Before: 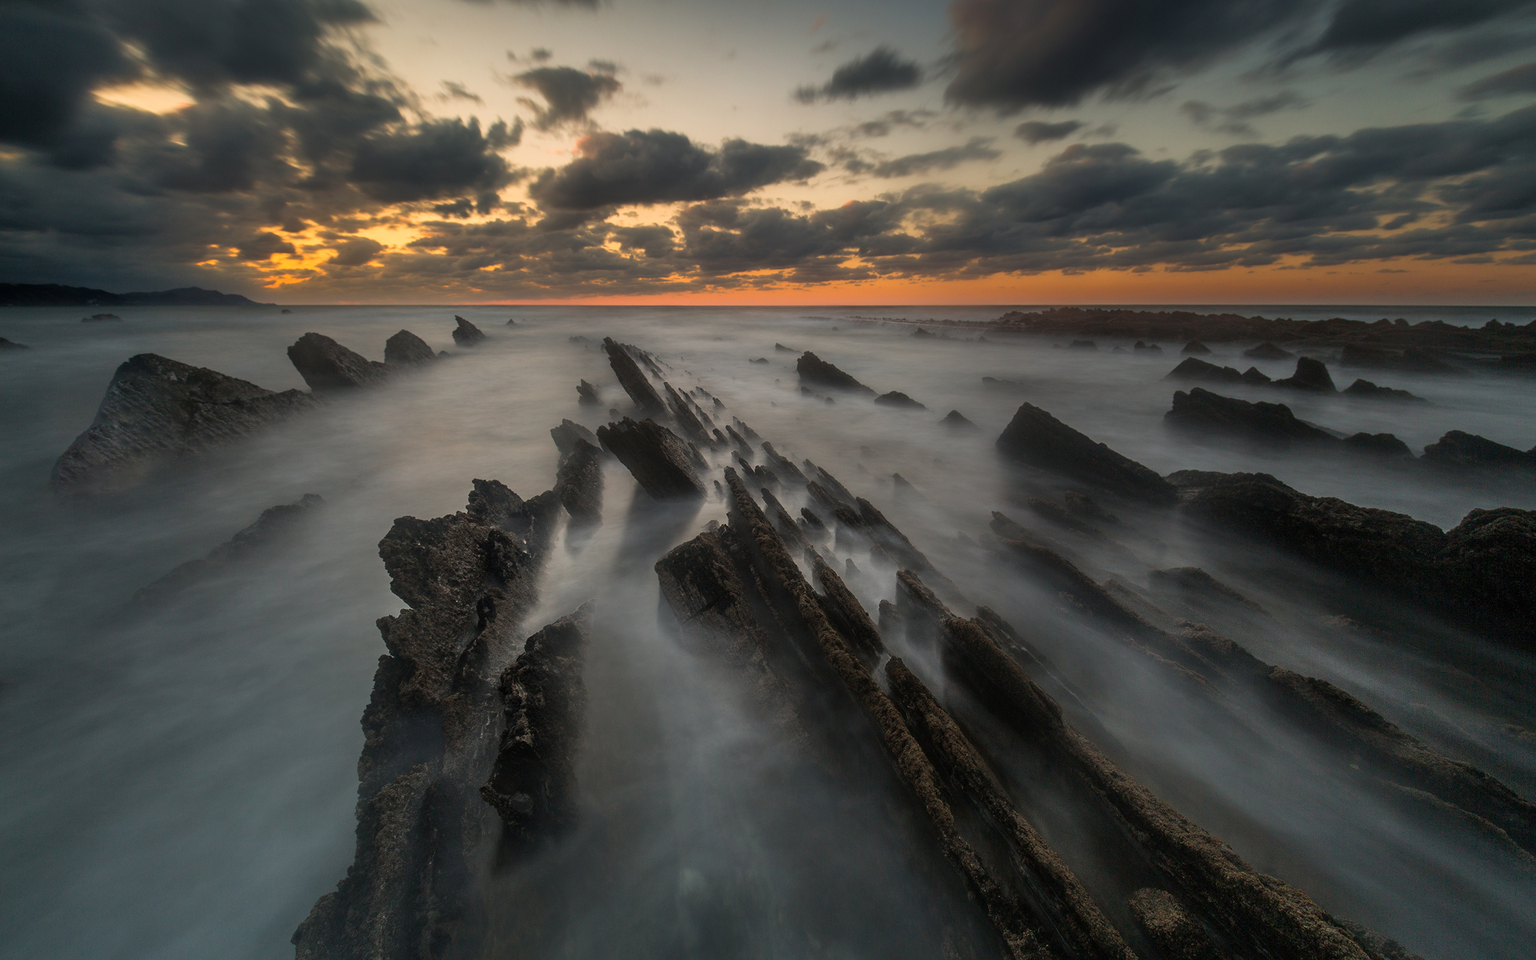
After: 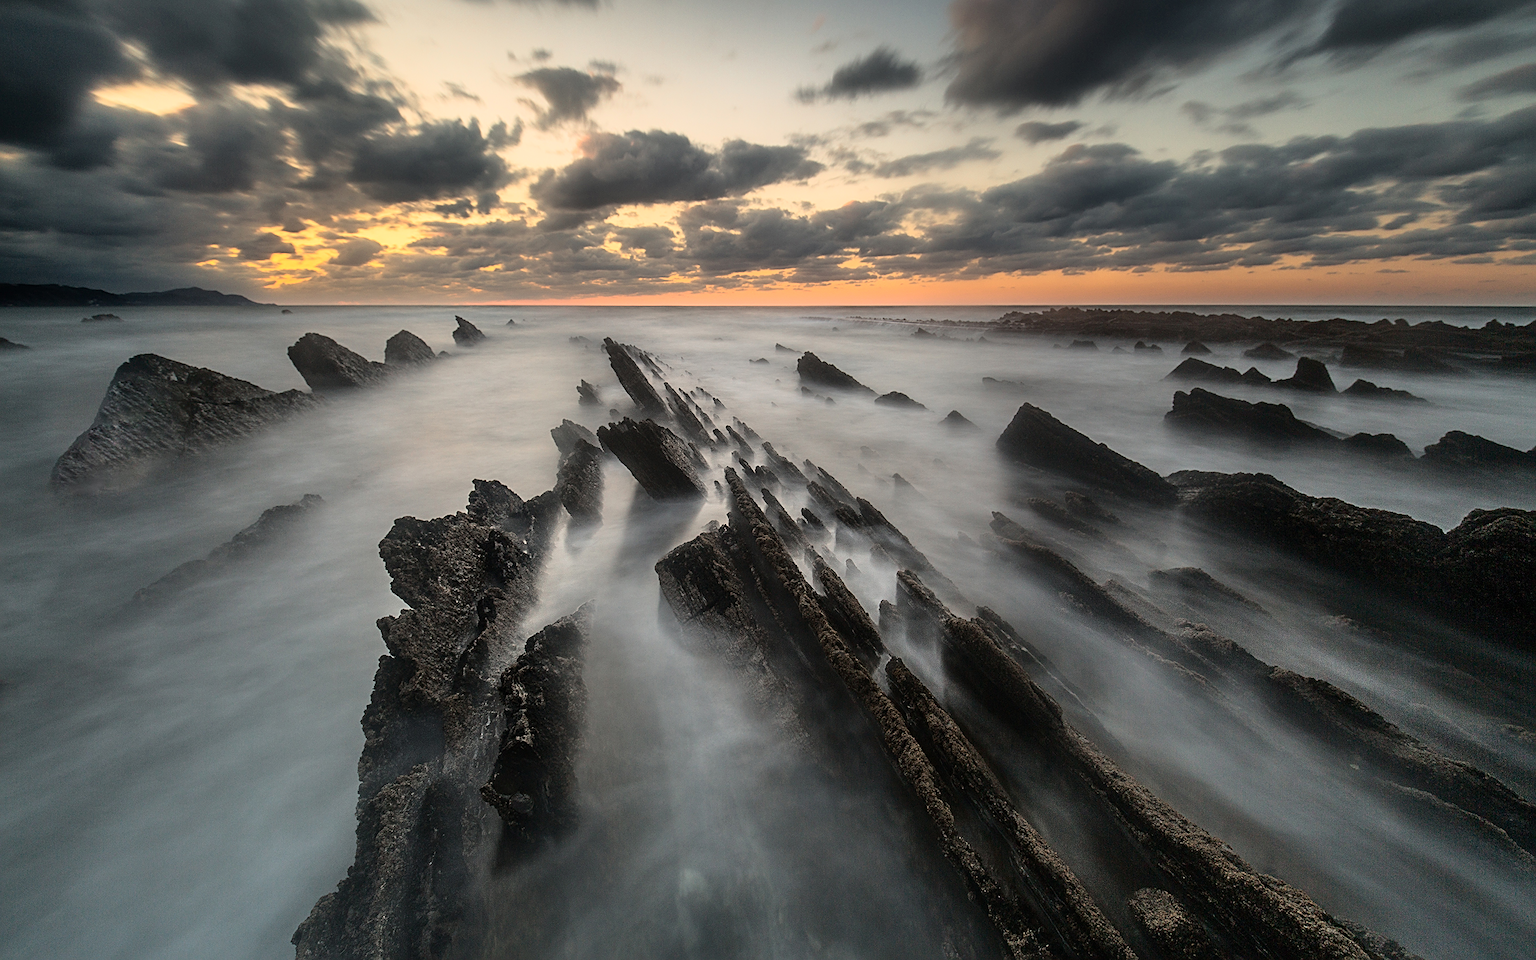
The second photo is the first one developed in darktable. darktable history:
sharpen: radius 2.531, amount 0.628
contrast brightness saturation: saturation -0.04
tone curve: curves: ch0 [(0, 0) (0.003, 0.003) (0.011, 0.01) (0.025, 0.023) (0.044, 0.041) (0.069, 0.064) (0.1, 0.094) (0.136, 0.143) (0.177, 0.205) (0.224, 0.281) (0.277, 0.367) (0.335, 0.457) (0.399, 0.542) (0.468, 0.629) (0.543, 0.711) (0.623, 0.788) (0.709, 0.863) (0.801, 0.912) (0.898, 0.955) (1, 1)], color space Lab, independent channels, preserve colors none
